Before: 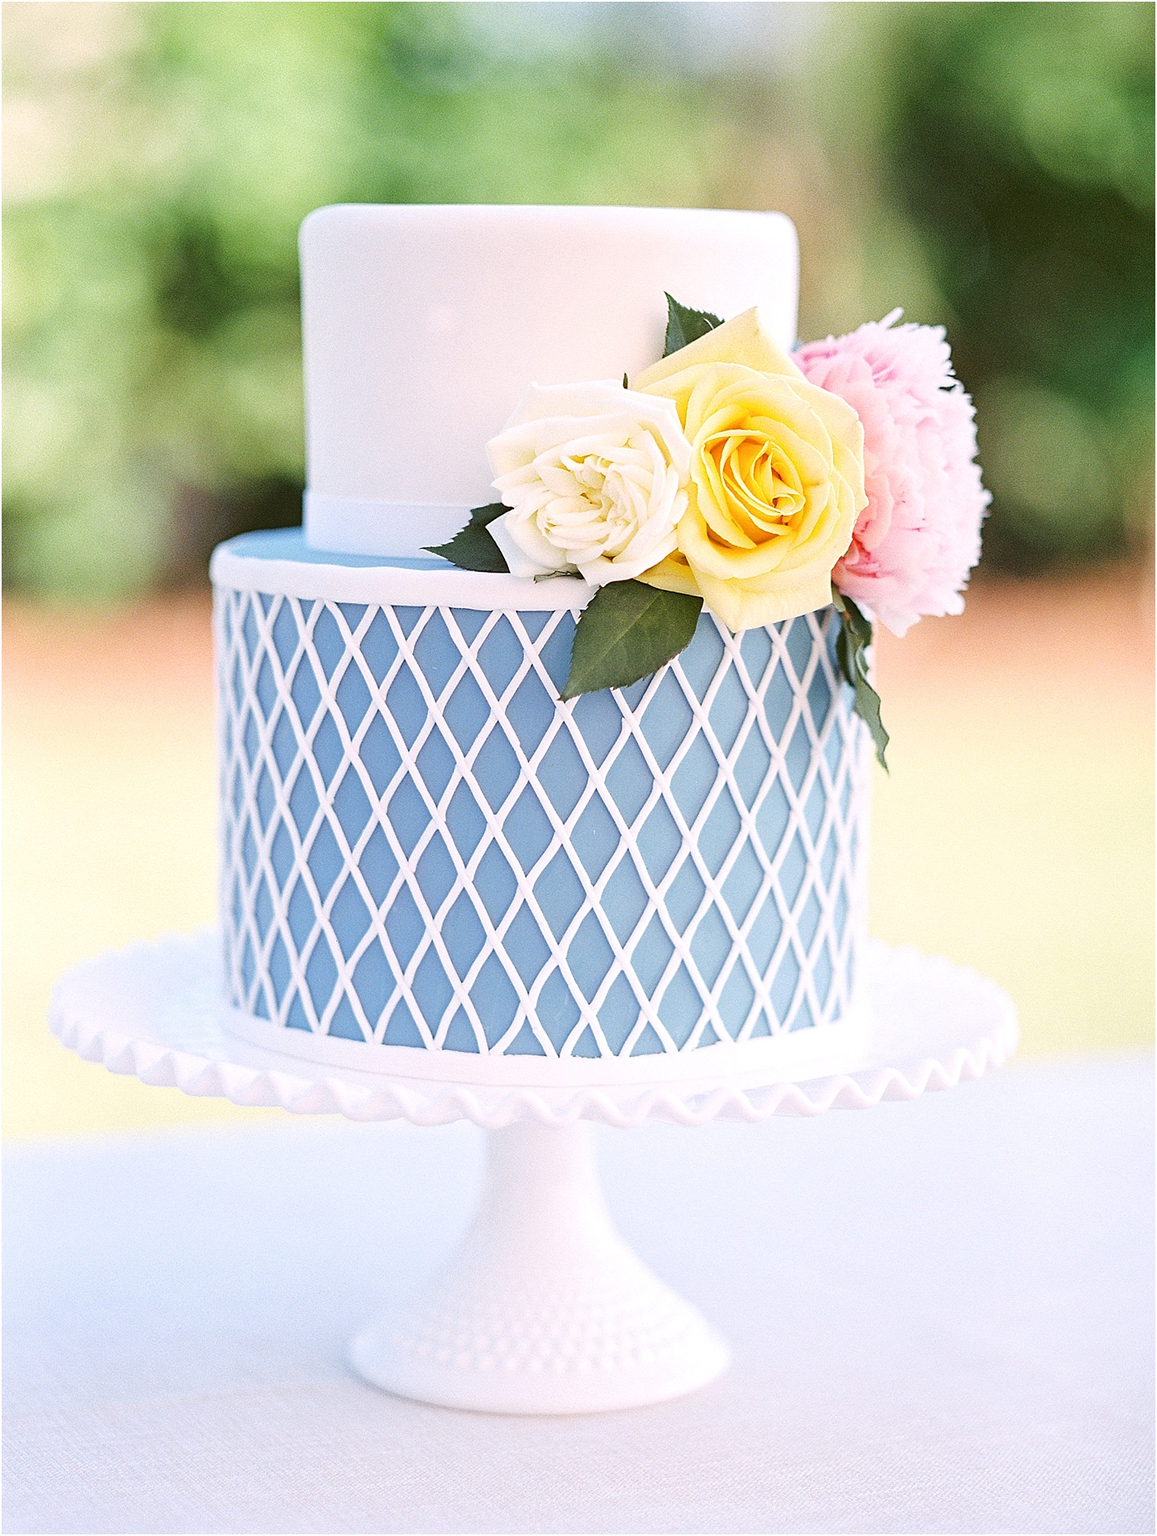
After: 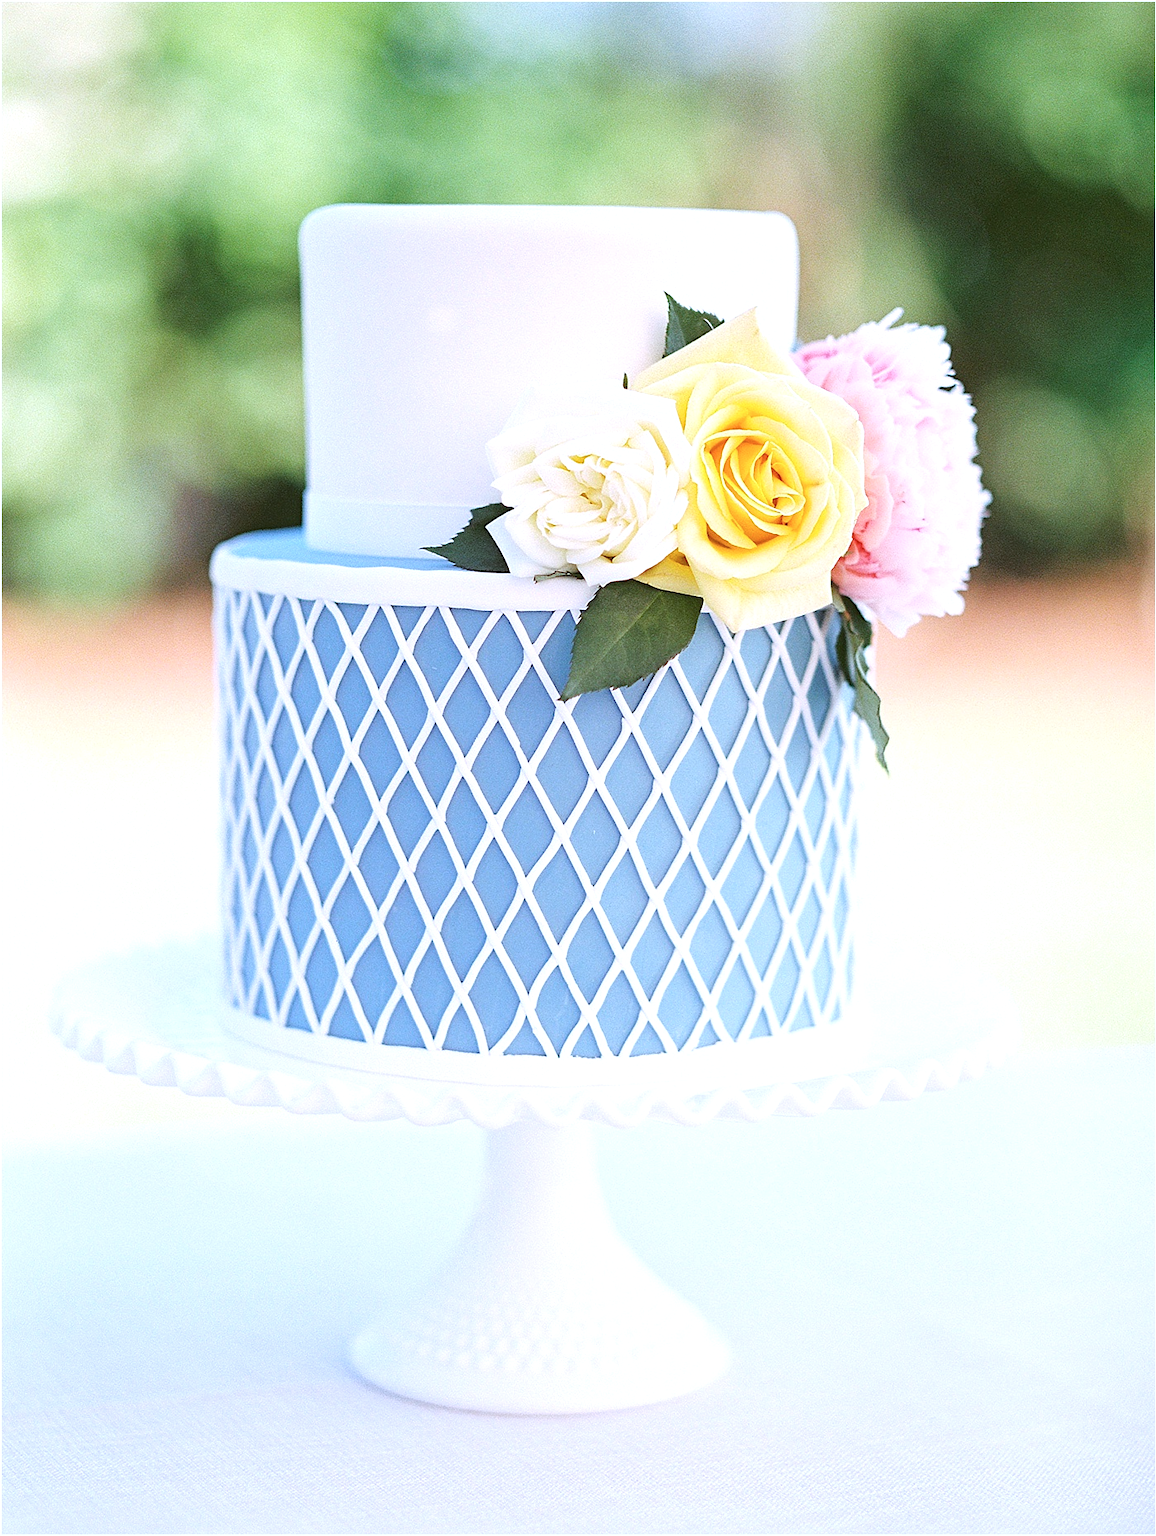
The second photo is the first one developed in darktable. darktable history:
exposure: exposure 0.197 EV, compensate highlight preservation false
color calibration: x 0.367, y 0.376, temperature 4372.25 K
